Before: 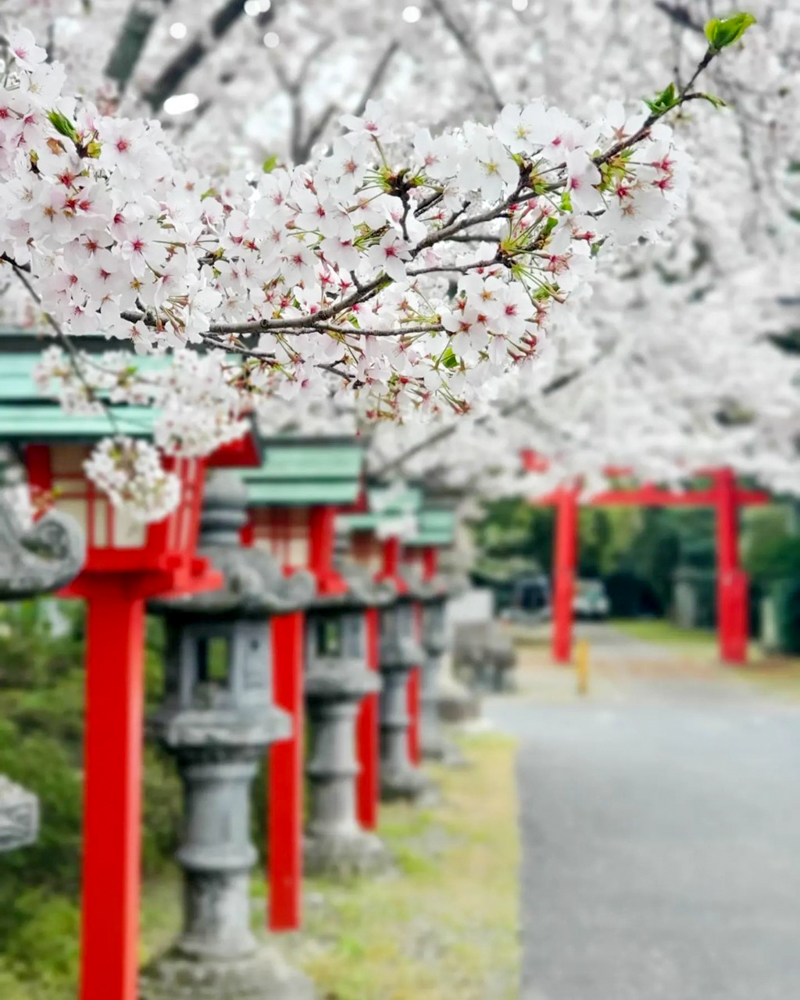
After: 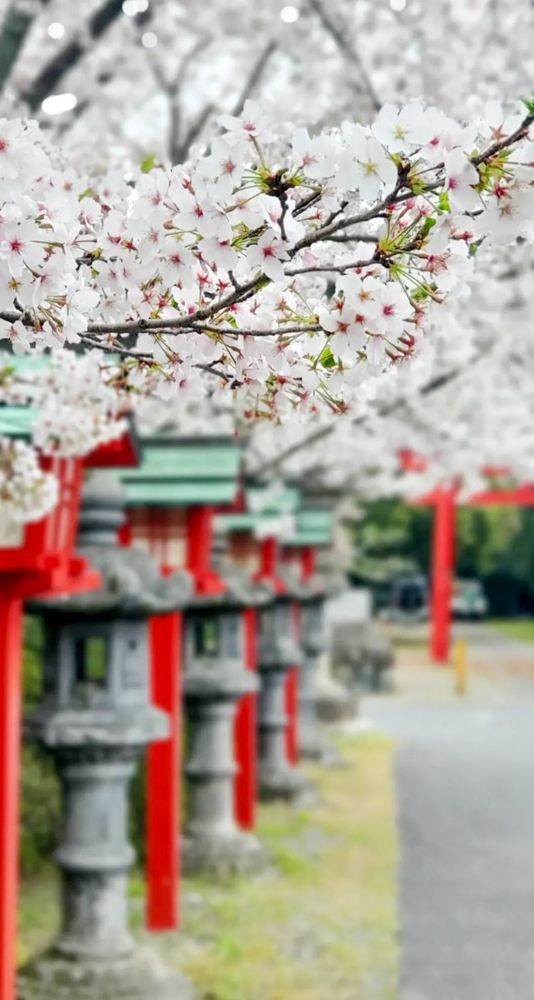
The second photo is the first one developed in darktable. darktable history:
crop and rotate: left 15.305%, right 17.822%
